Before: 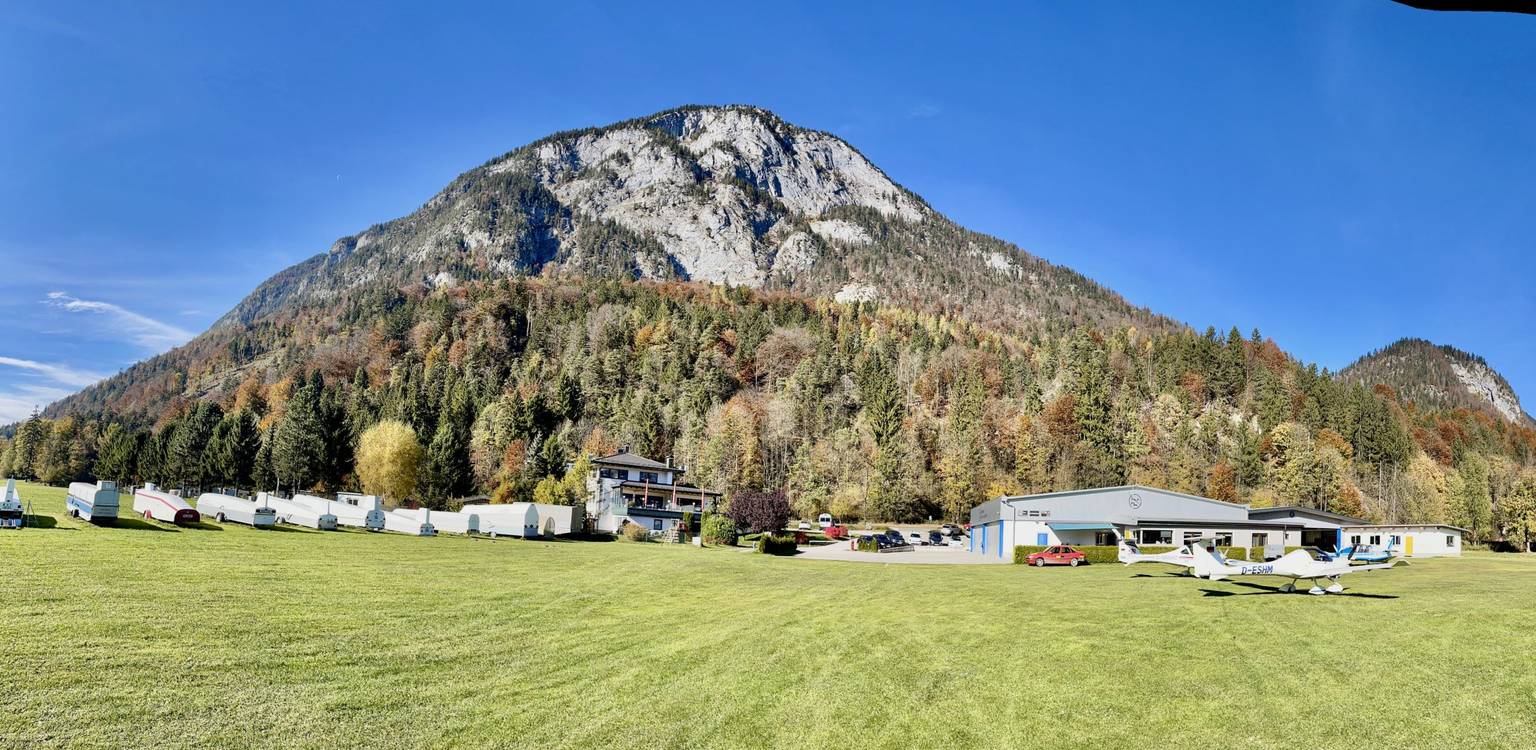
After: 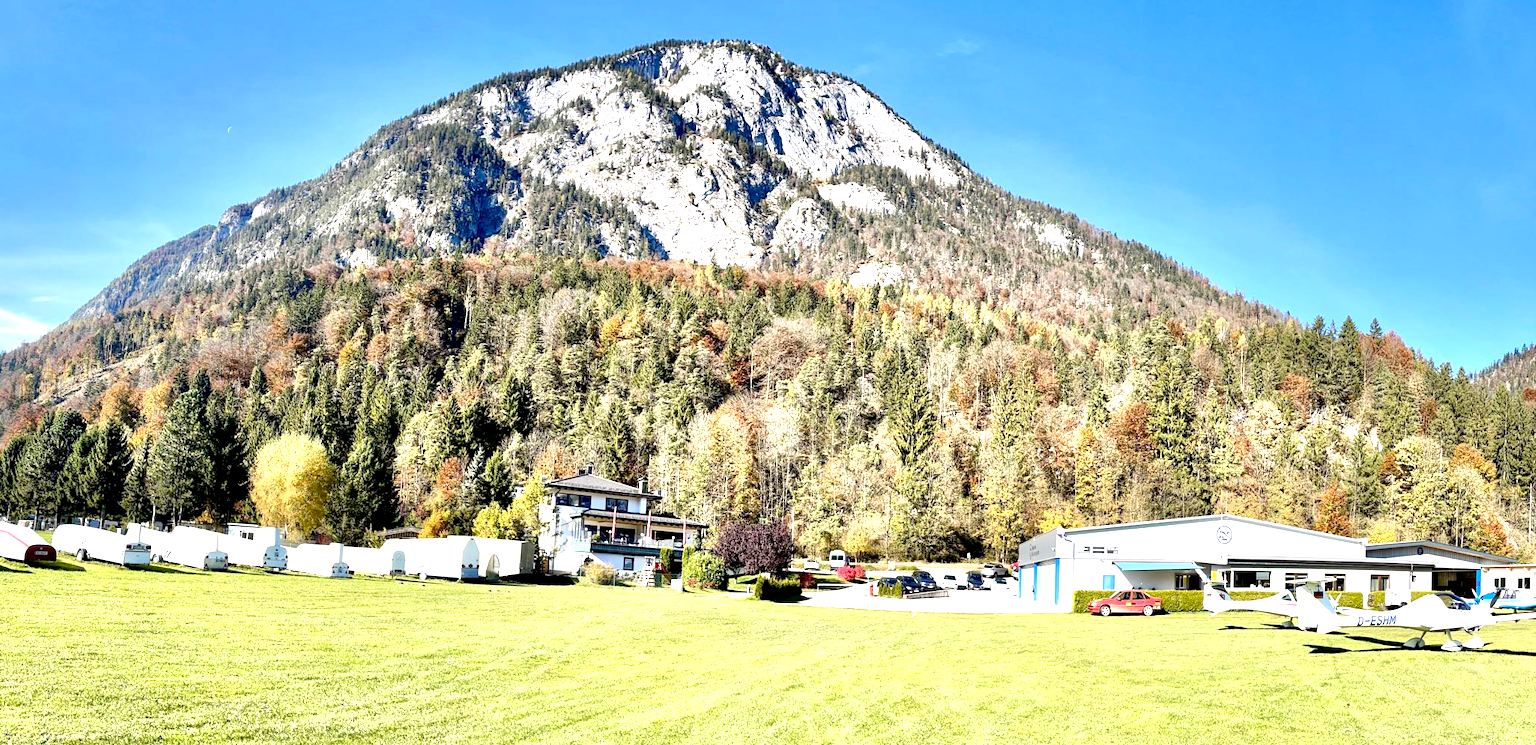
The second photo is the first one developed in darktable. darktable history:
exposure: black level correction 0, exposure 1.1 EV, compensate exposure bias true, compensate highlight preservation false
tone equalizer: edges refinement/feathering 500, mask exposure compensation -1.57 EV, preserve details no
crop and rotate: left 10.082%, top 9.9%, right 9.831%, bottom 10.494%
